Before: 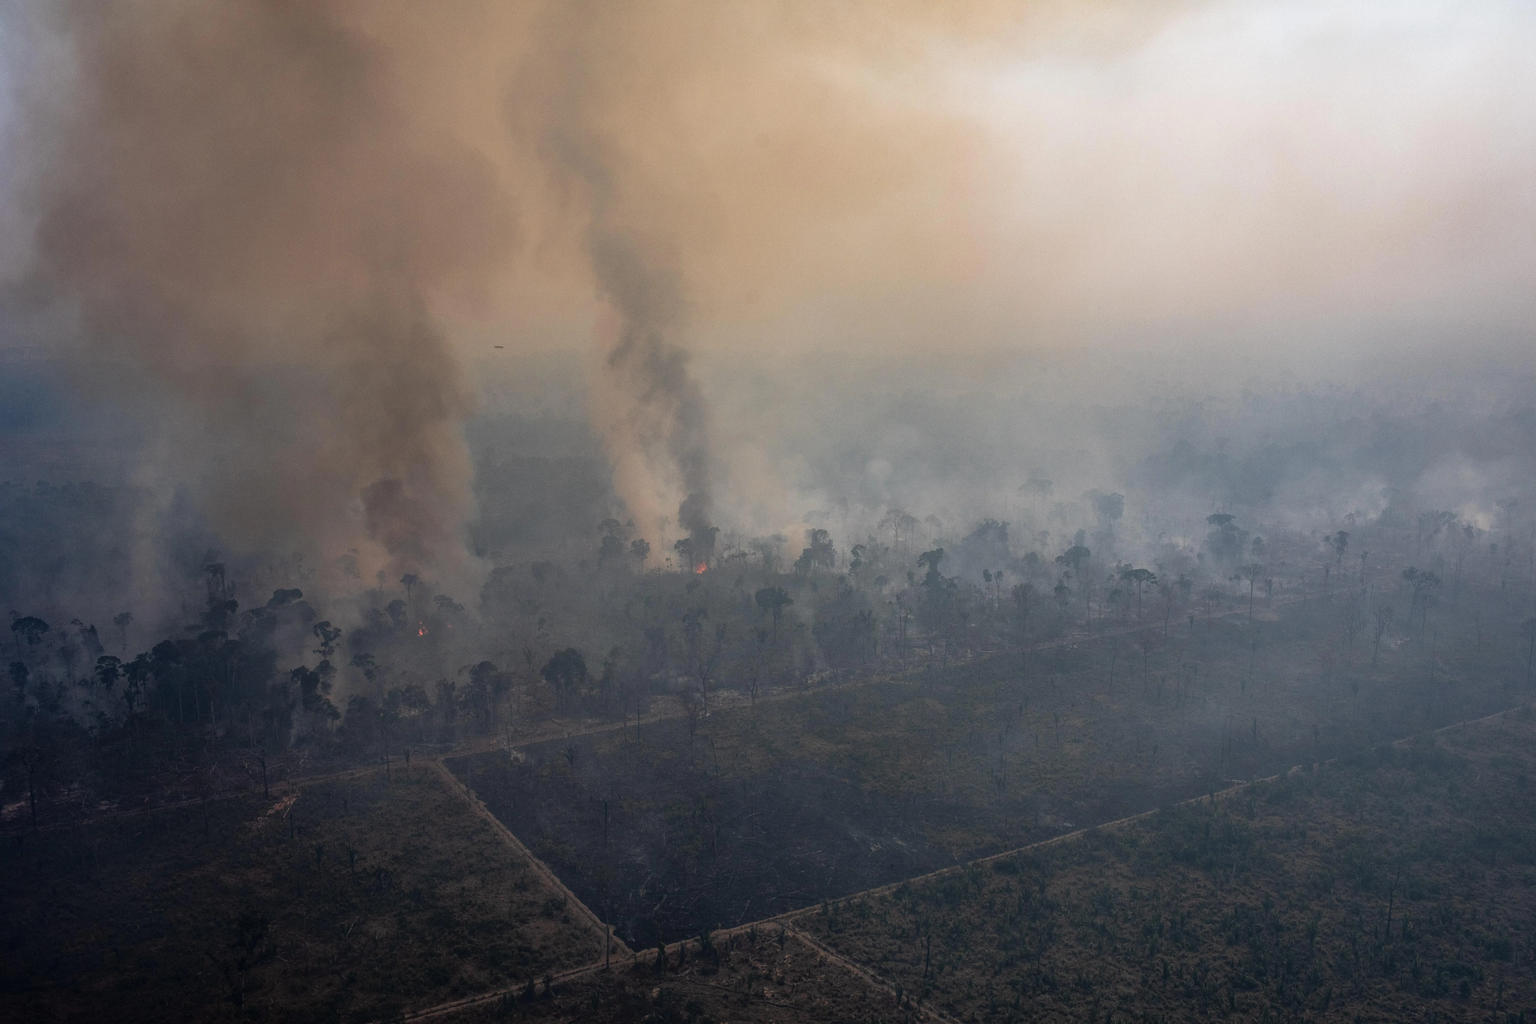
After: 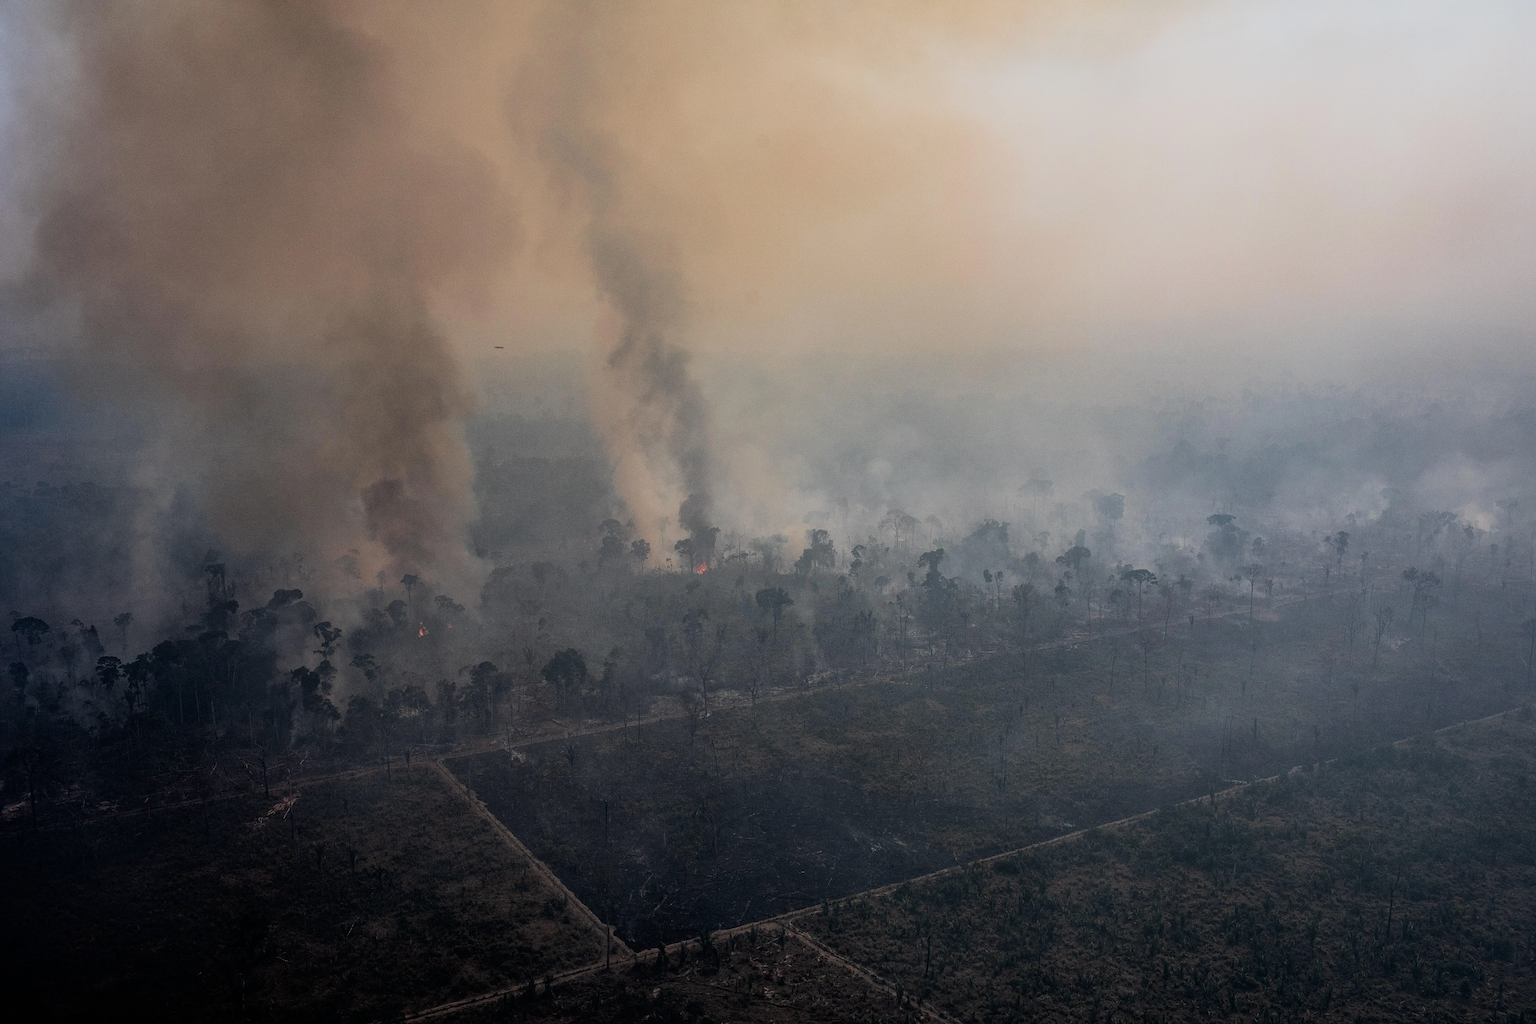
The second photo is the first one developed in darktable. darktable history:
filmic rgb: black relative exposure -7.65 EV, white relative exposure 4.56 EV, hardness 3.61, color science v6 (2022), iterations of high-quality reconstruction 0
contrast brightness saturation: contrast 0.143
sharpen: on, module defaults
